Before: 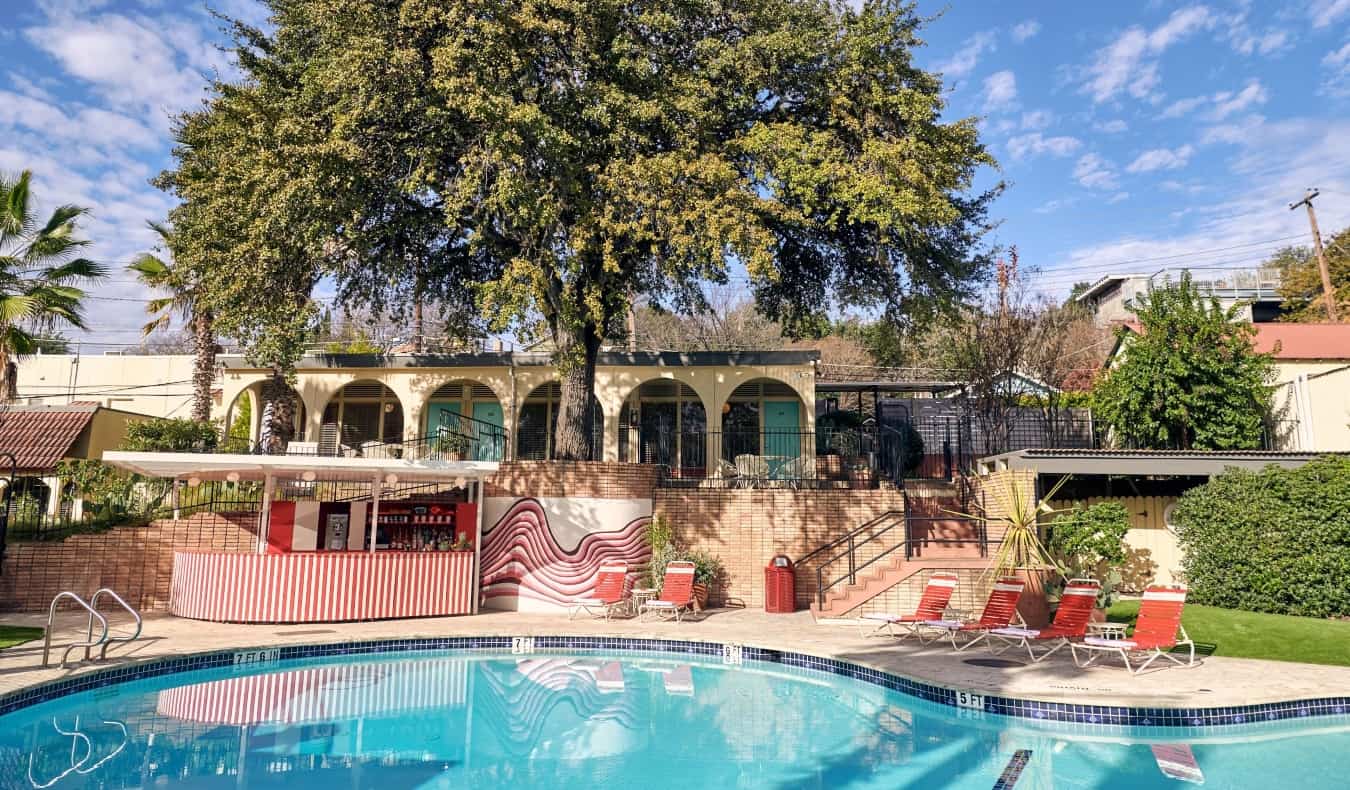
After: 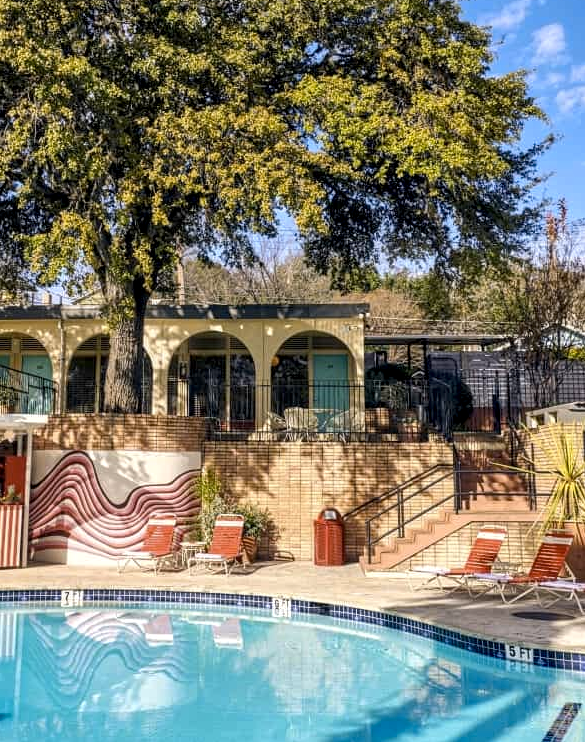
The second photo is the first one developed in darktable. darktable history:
local contrast: detail 130%
crop: left 33.452%, top 6.025%, right 23.155%
color contrast: green-magenta contrast 0.85, blue-yellow contrast 1.25, unbound 0
